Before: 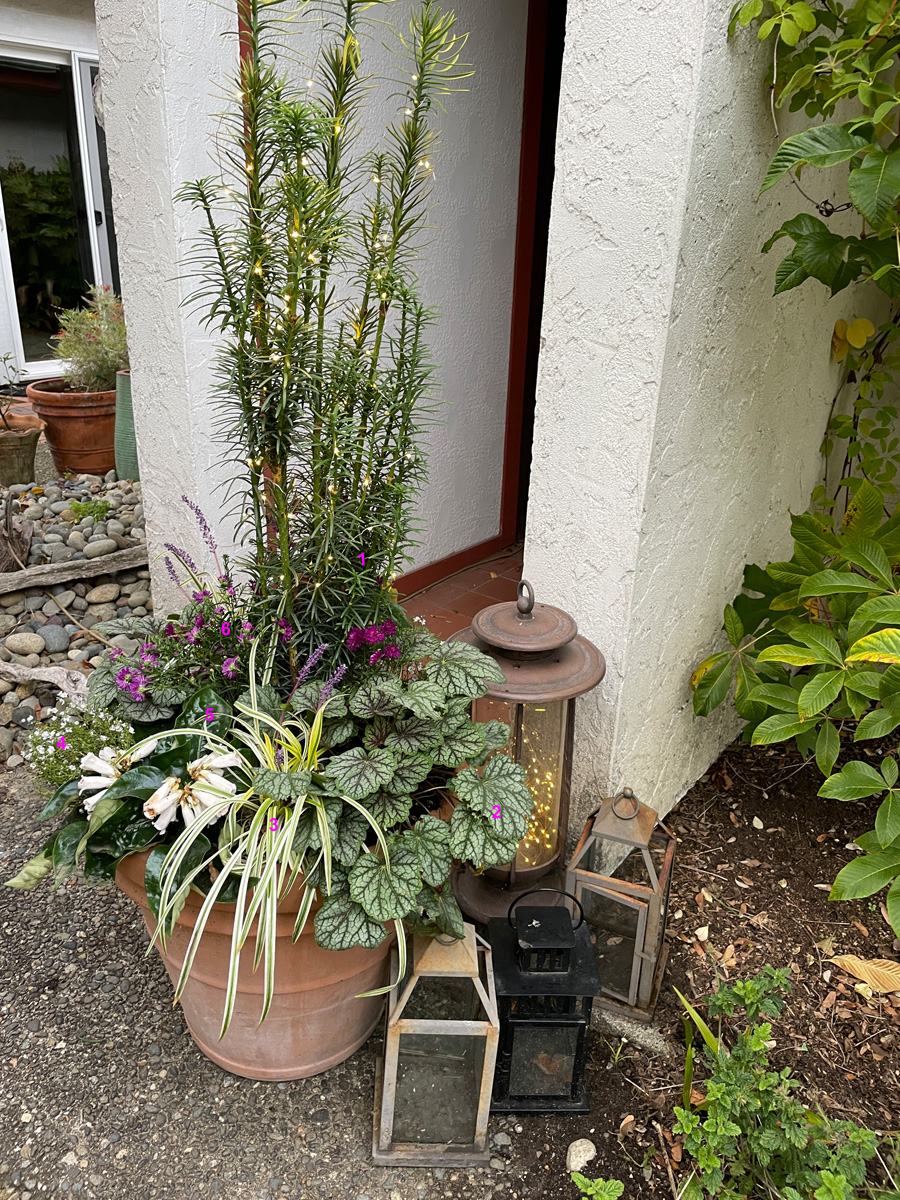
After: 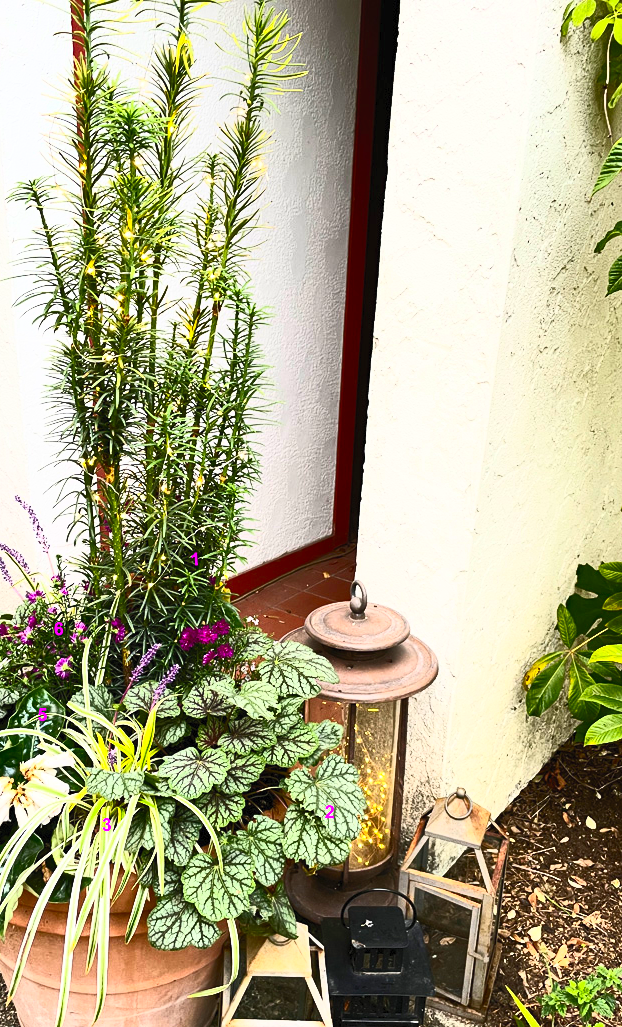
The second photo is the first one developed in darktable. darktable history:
crop: left 18.614%, right 12.218%, bottom 14.382%
contrast brightness saturation: contrast 0.831, brightness 0.598, saturation 0.593
